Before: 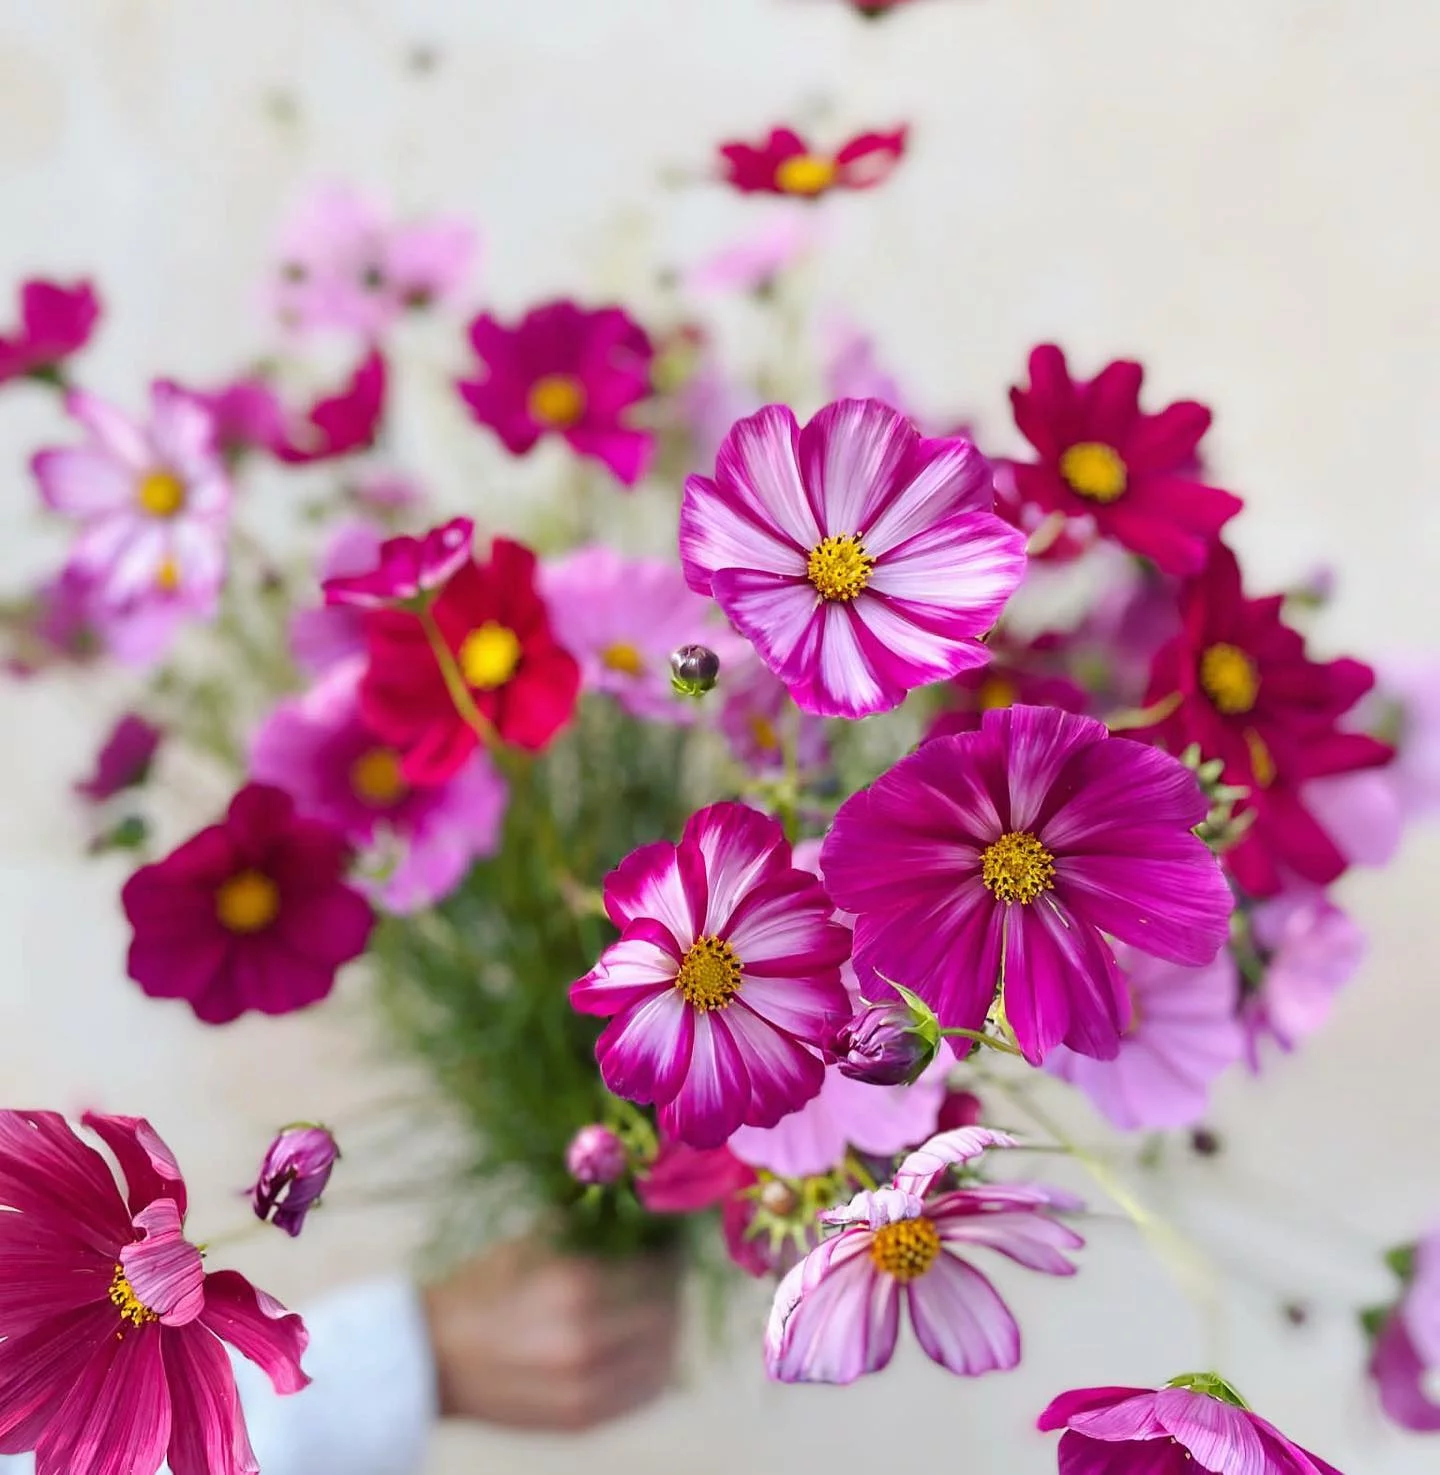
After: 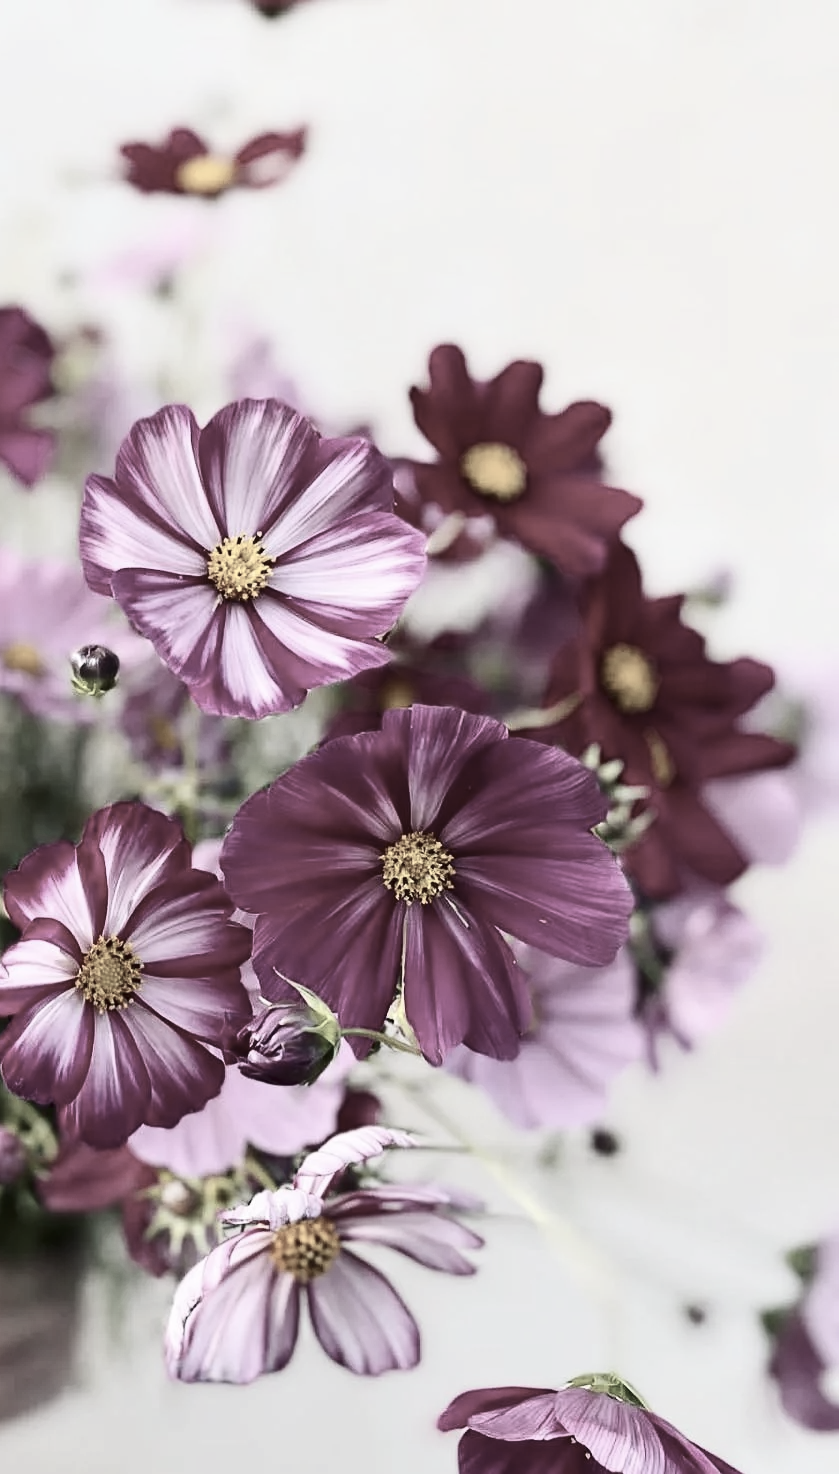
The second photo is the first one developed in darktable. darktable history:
contrast brightness saturation: contrast 0.3
color correction: highlights b* -0.054, saturation 0.329
crop: left 41.678%
